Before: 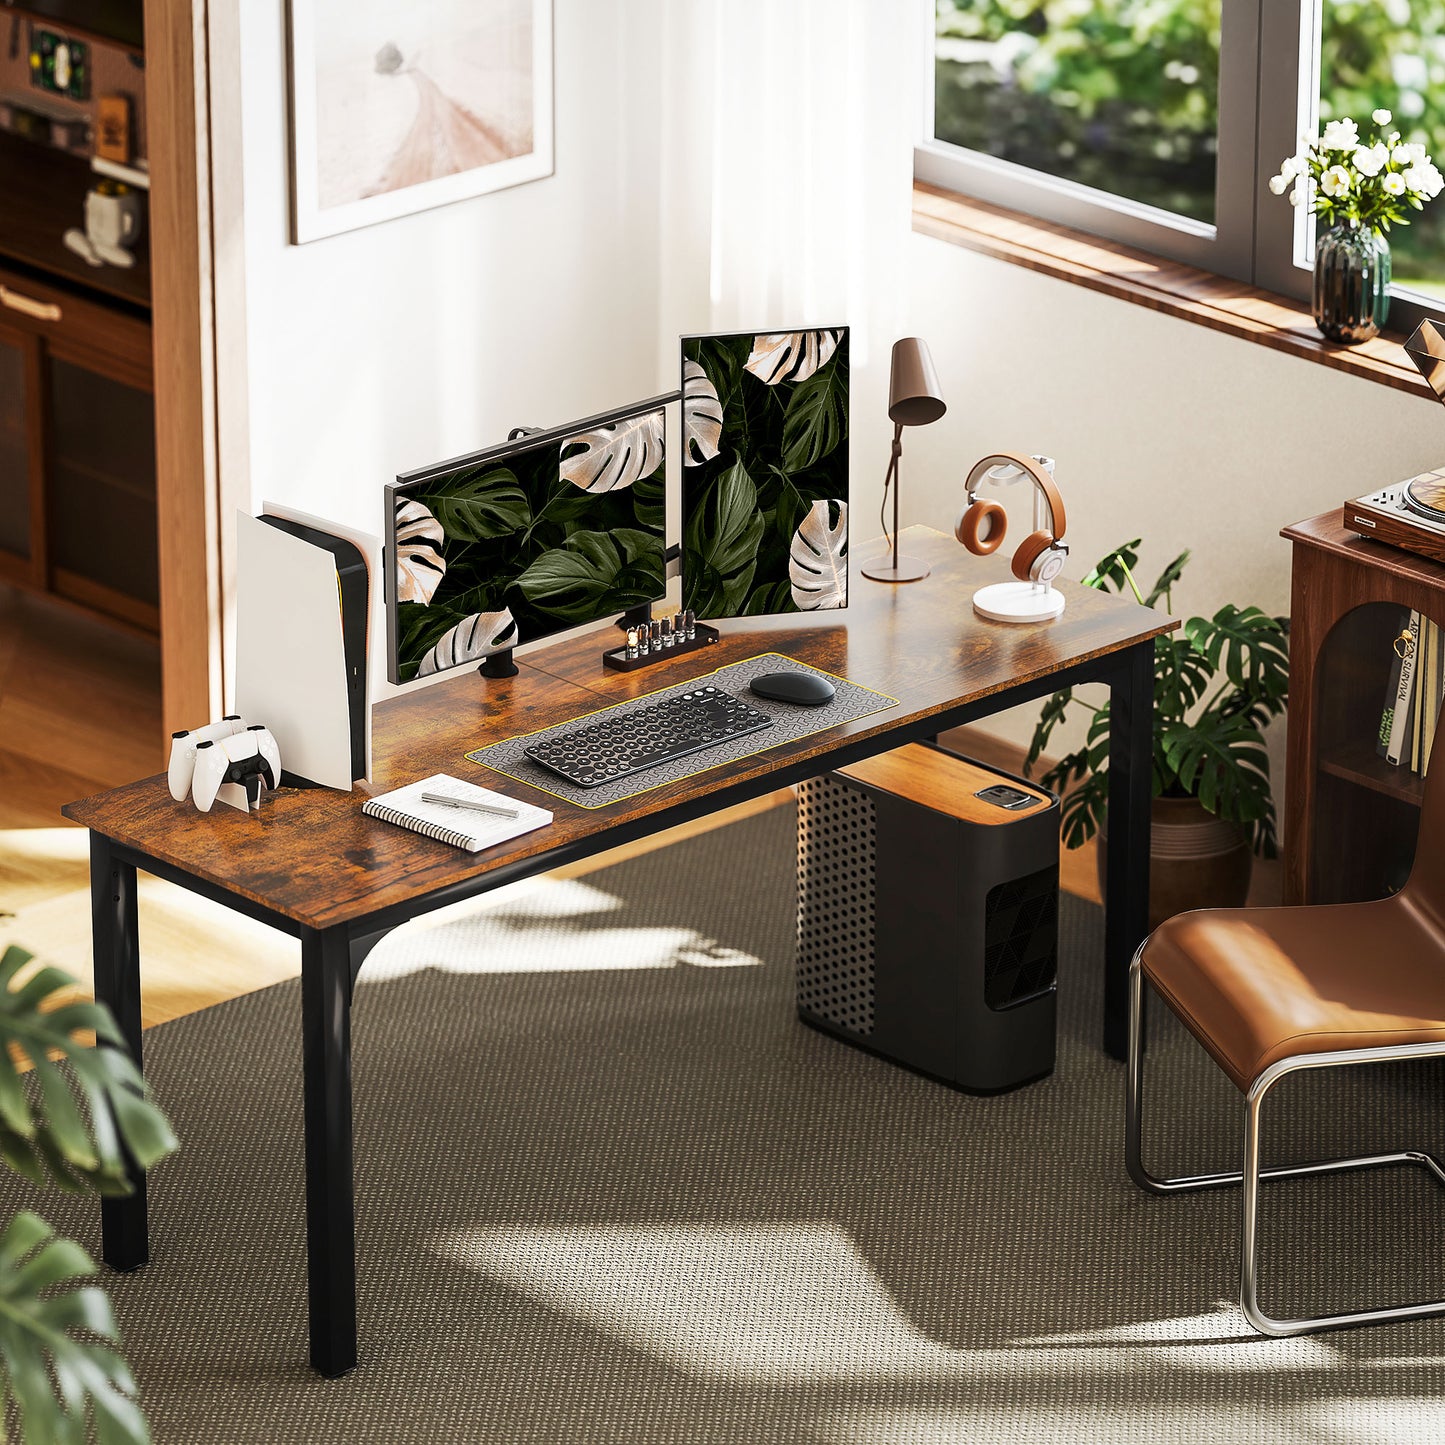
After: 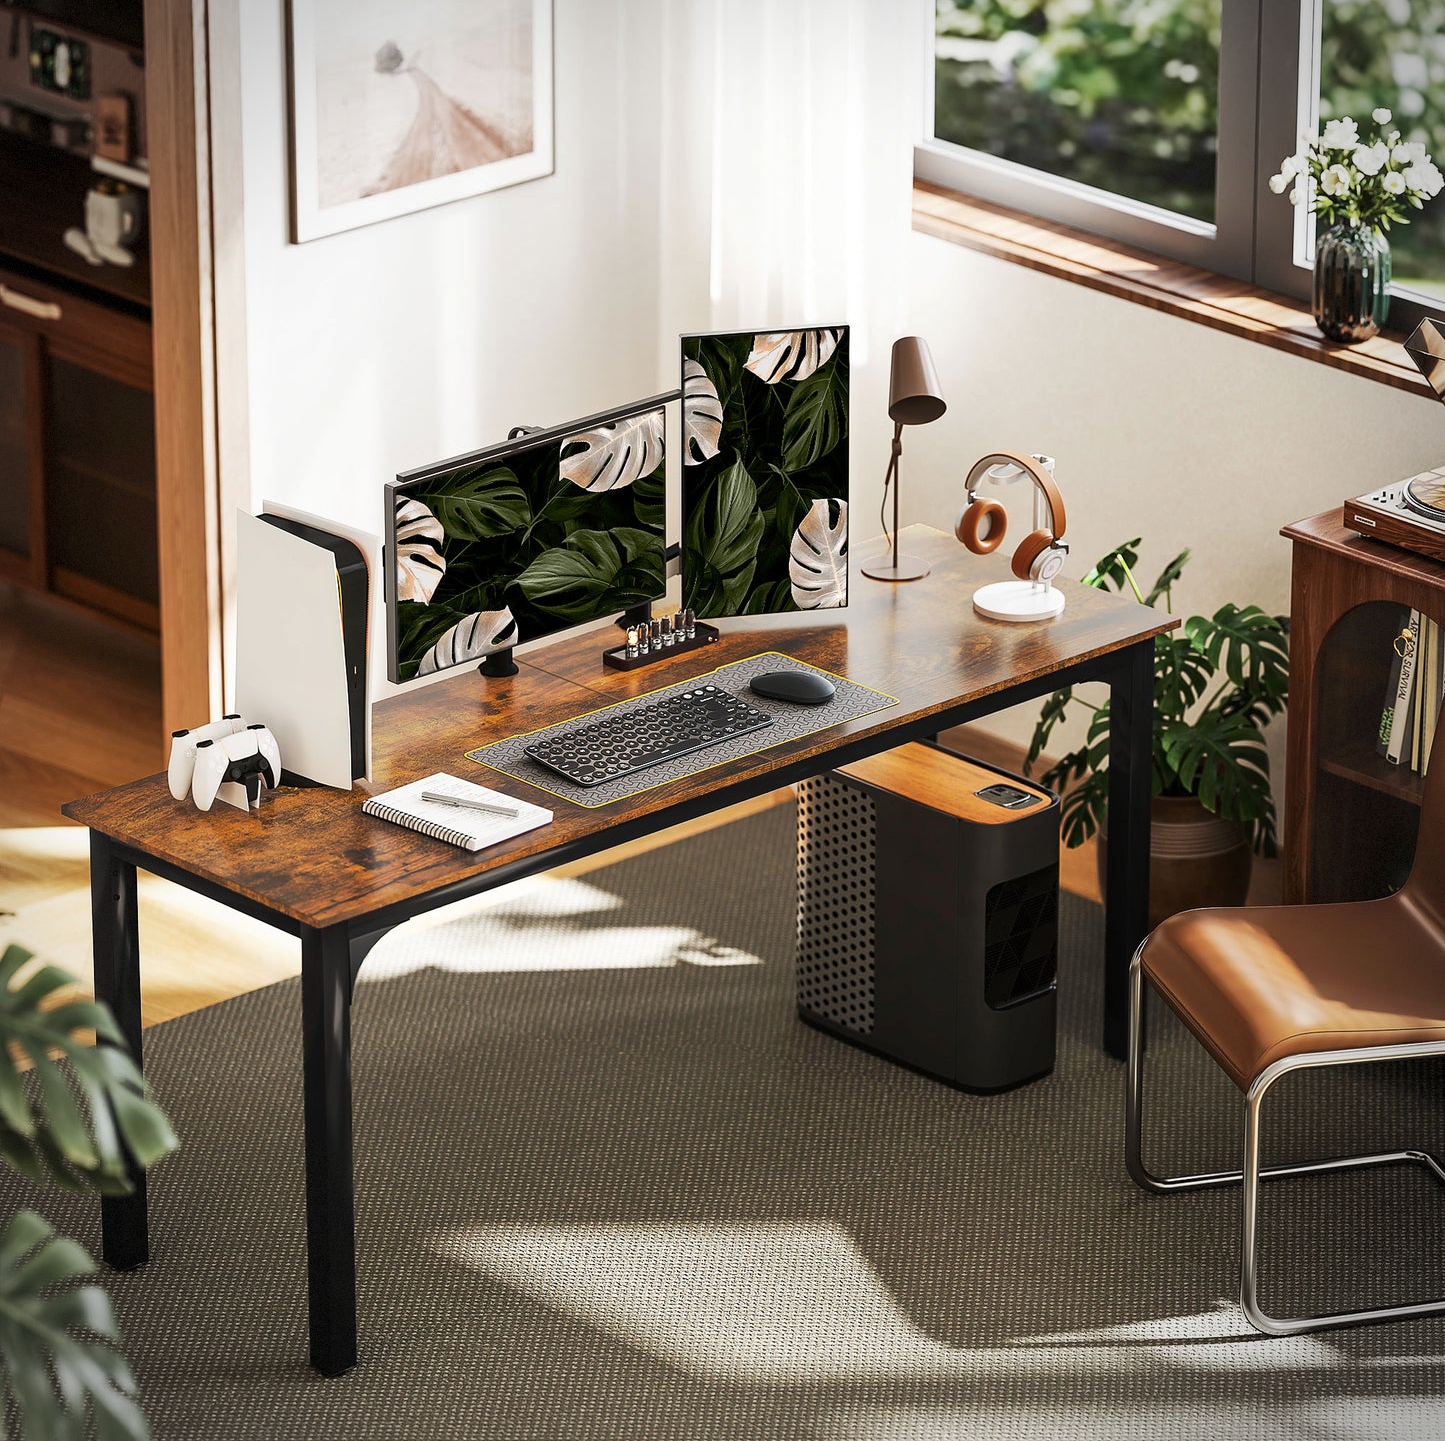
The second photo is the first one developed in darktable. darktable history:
crop: top 0.122%, bottom 0.121%
vignetting: fall-off start 80.58%, fall-off radius 61.71%, automatic ratio true, width/height ratio 1.414, dithering 8-bit output
shadows and highlights: shadows 20.82, highlights -36.46, soften with gaussian
